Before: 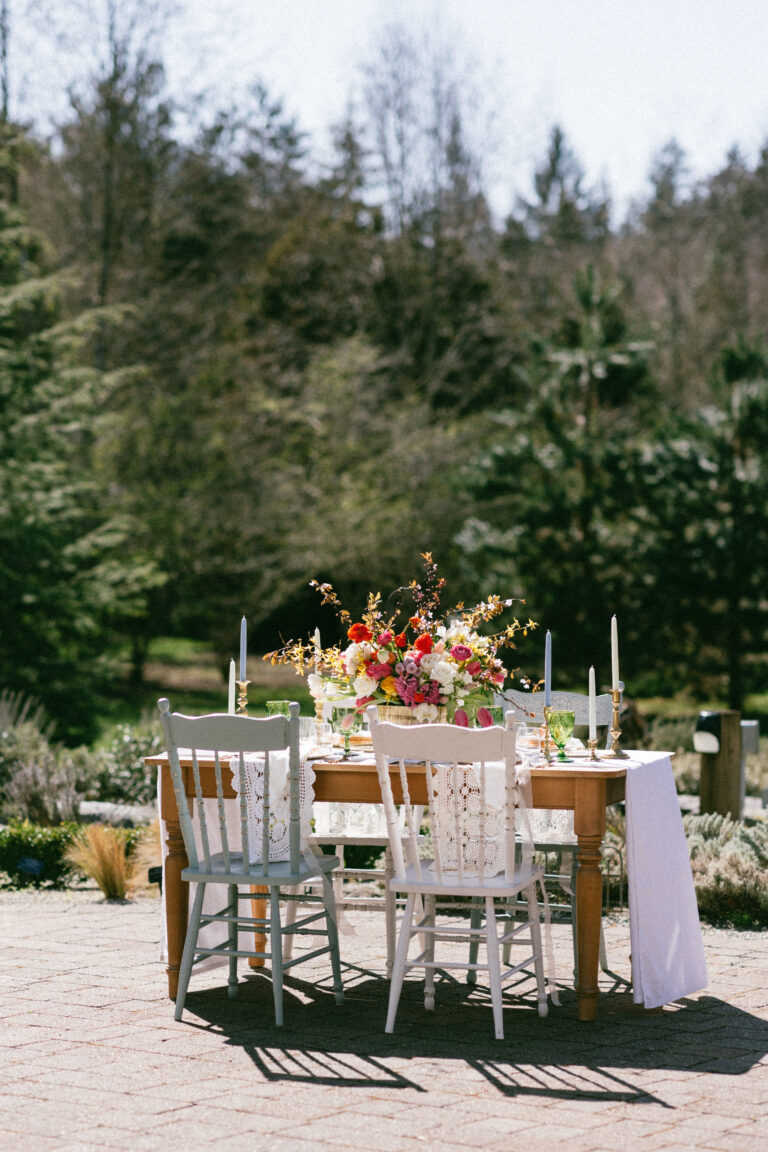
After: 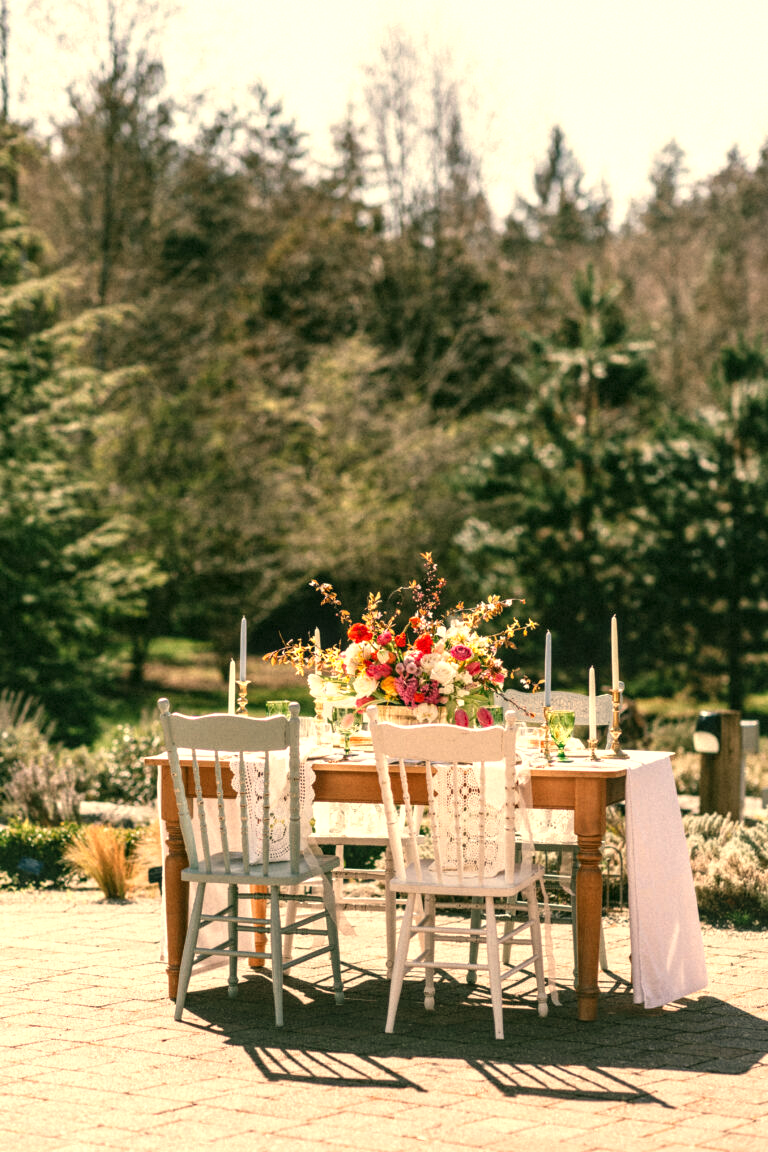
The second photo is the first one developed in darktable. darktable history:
exposure: black level correction 0, exposure 0.5 EV, compensate highlight preservation false
white balance: red 1.138, green 0.996, blue 0.812
local contrast: on, module defaults
